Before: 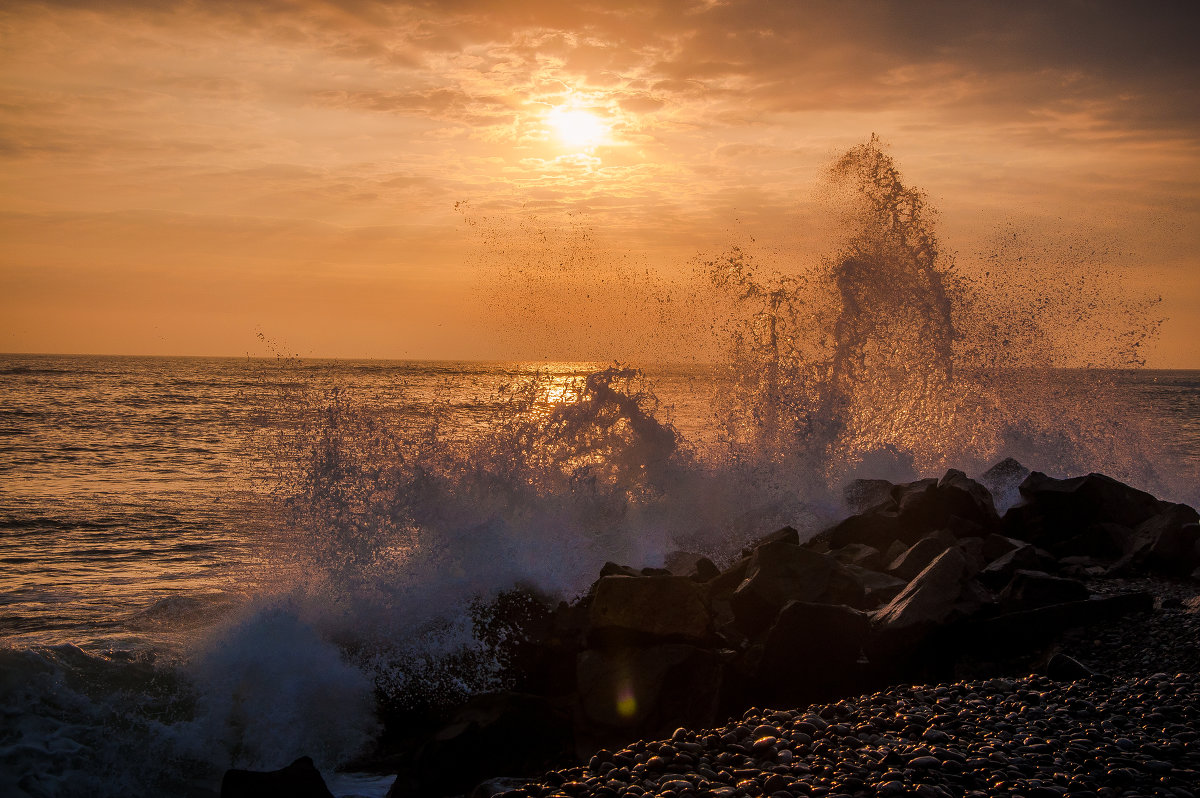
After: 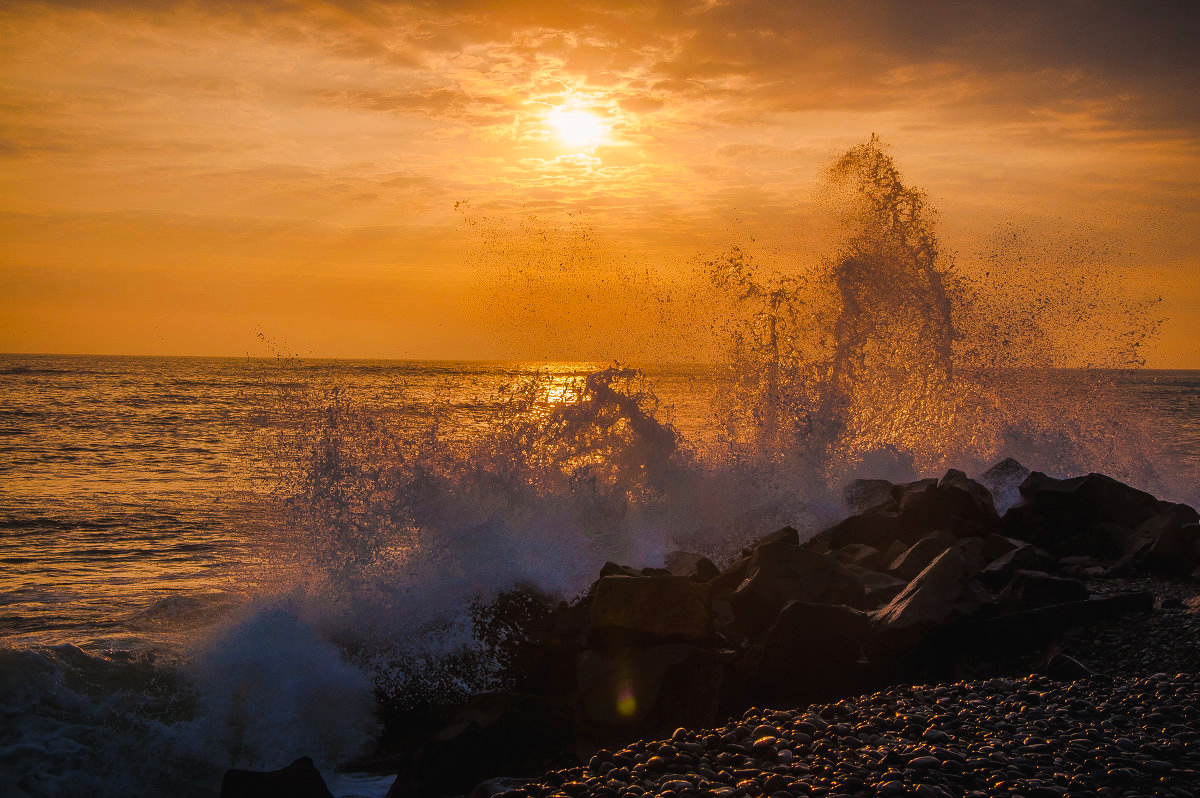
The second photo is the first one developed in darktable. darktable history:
color balance rgb: global offset › luminance 0.261%, perceptual saturation grading › global saturation 25.776%
color correction: highlights a* 0.079, highlights b* -0.513
